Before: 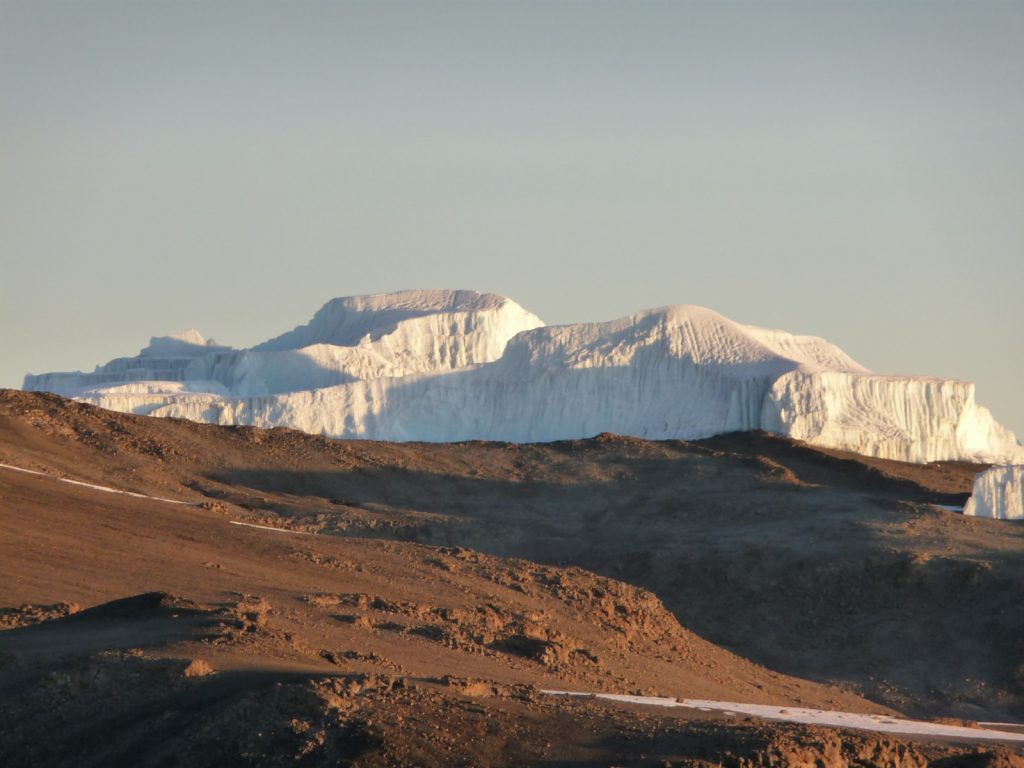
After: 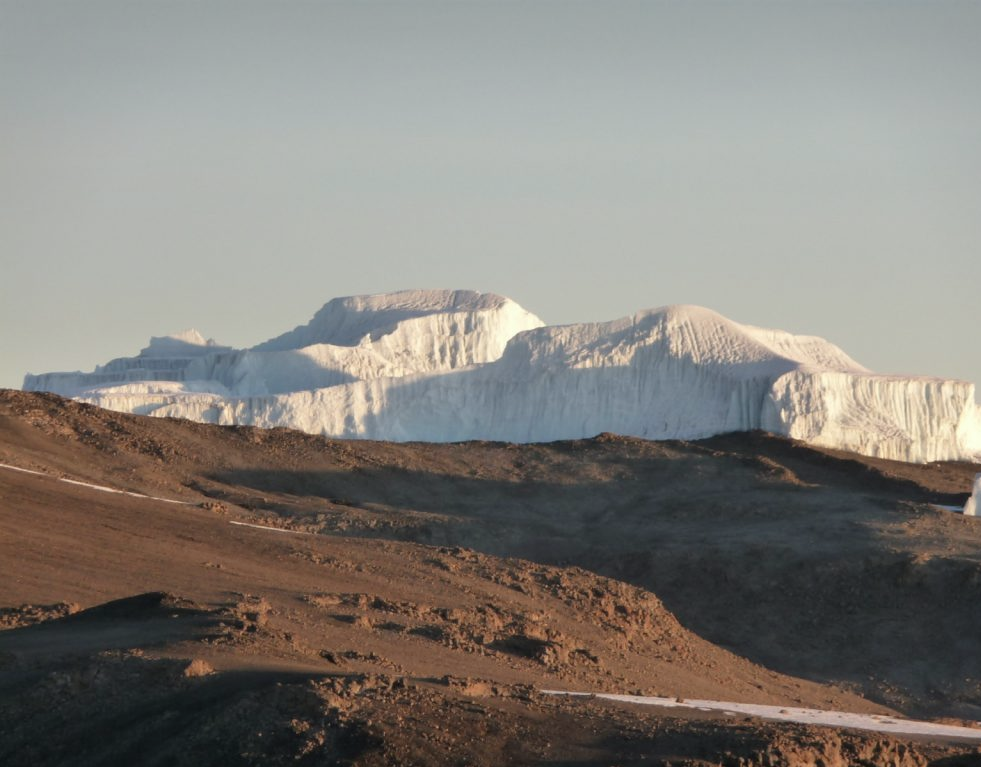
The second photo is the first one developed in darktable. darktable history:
crop: right 4.126%, bottom 0.031%
color correction: saturation 0.8
exposure: compensate highlight preservation false
